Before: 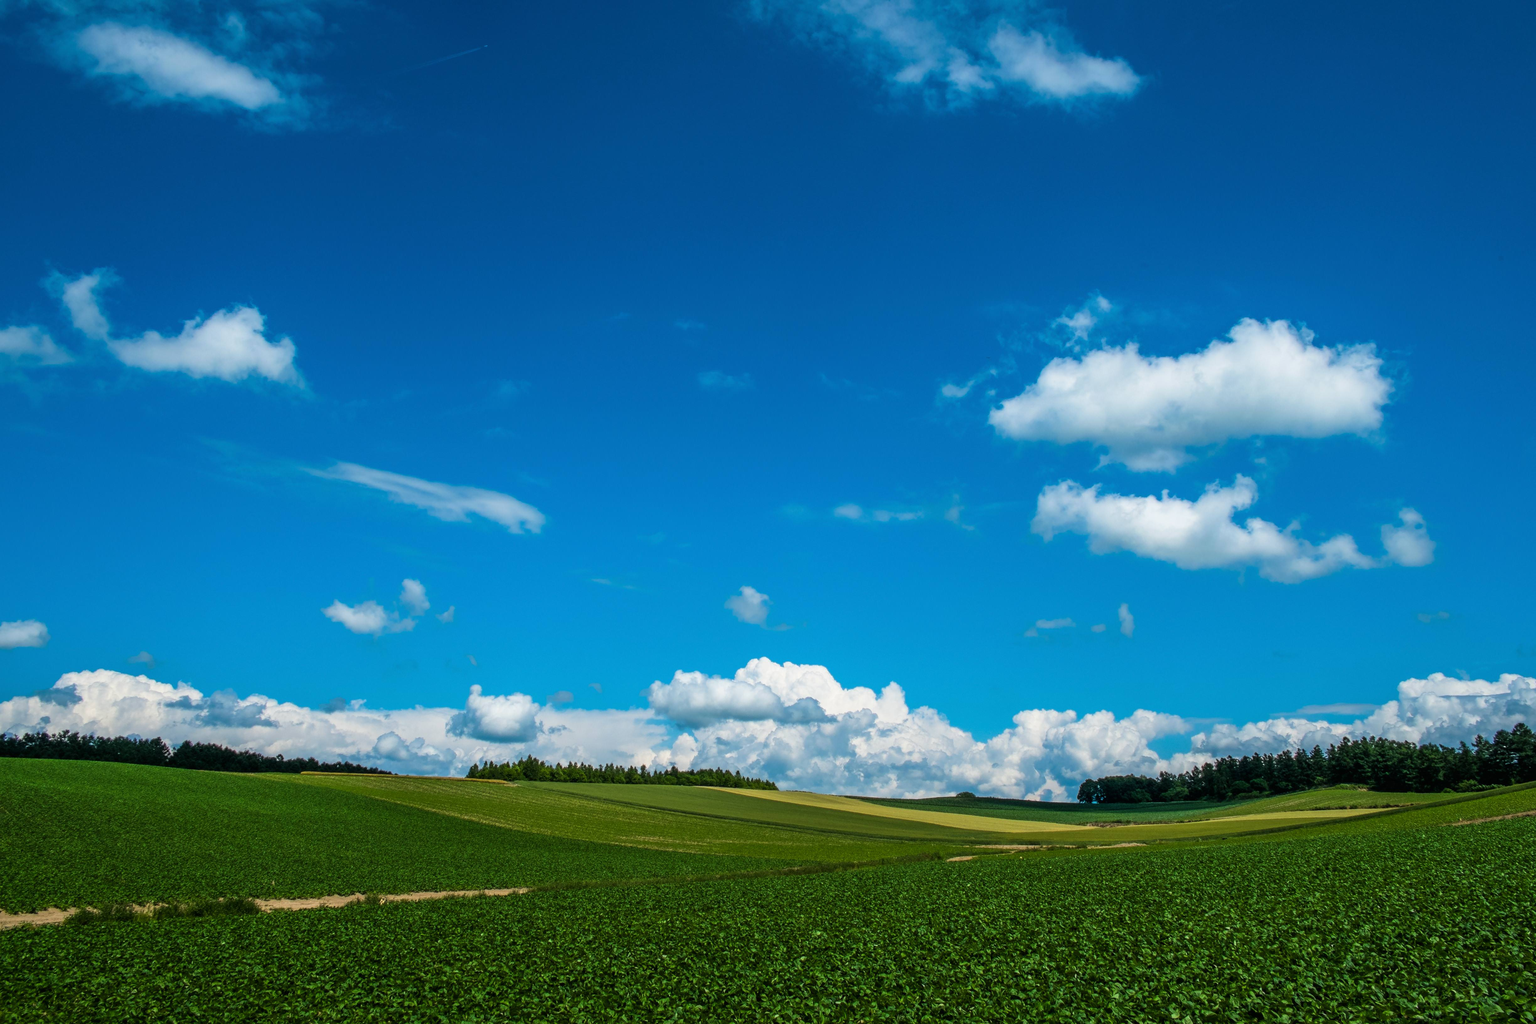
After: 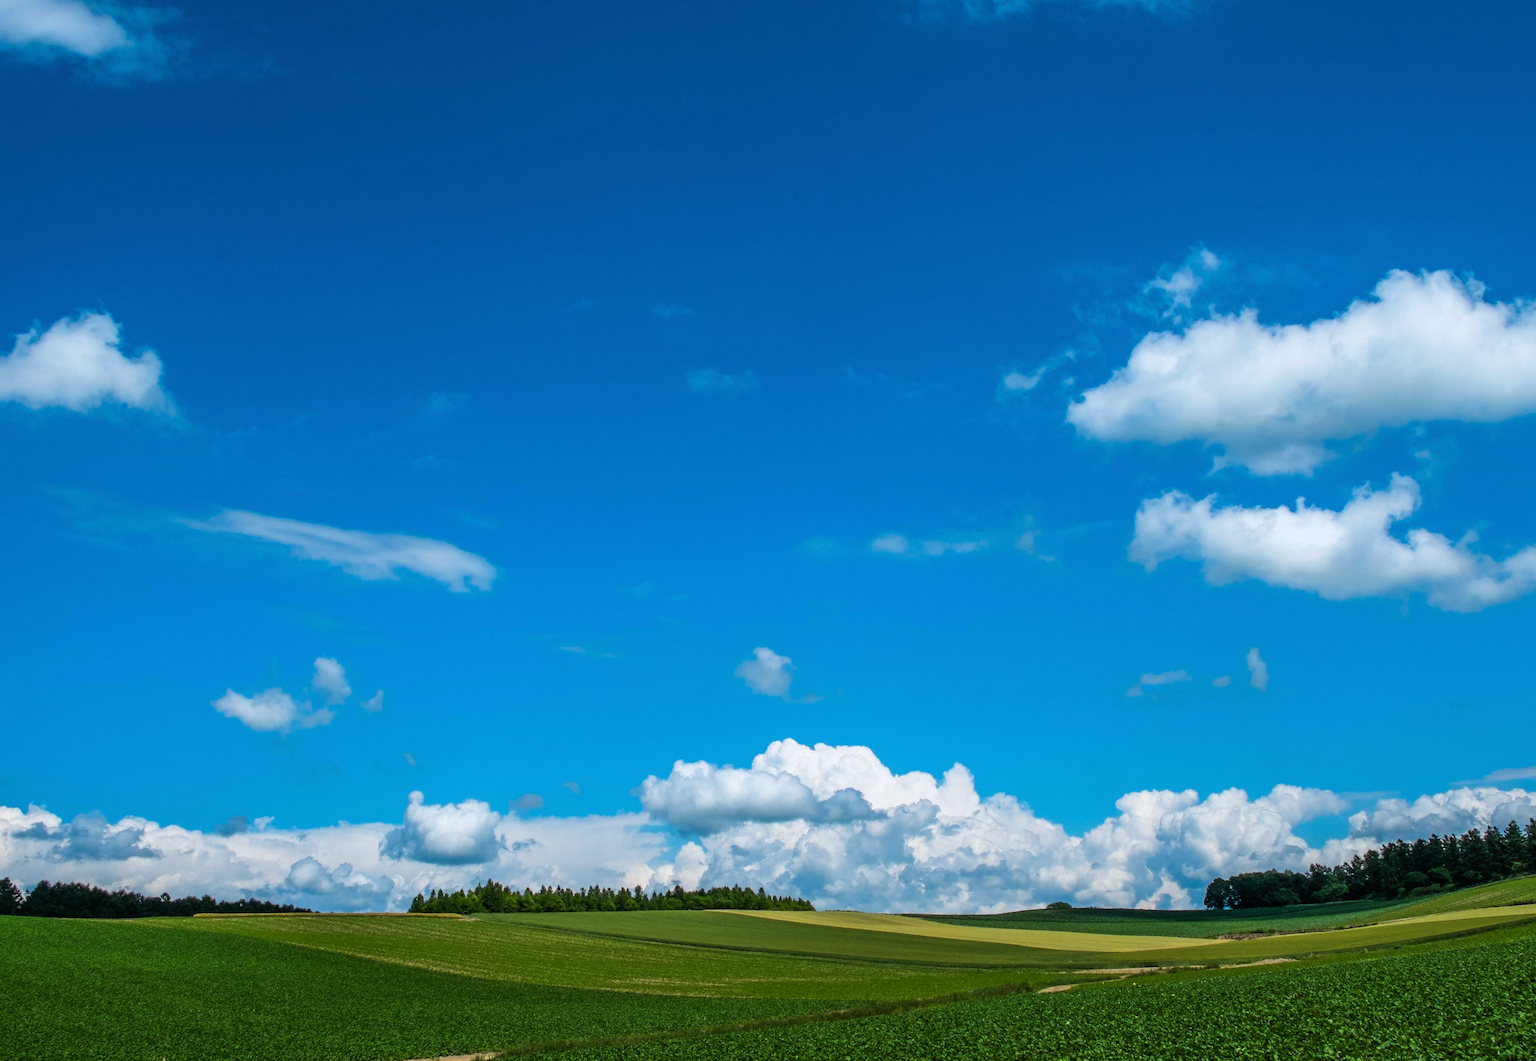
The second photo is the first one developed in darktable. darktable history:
rotate and perspective: rotation -2.56°, automatic cropping off
crop and rotate: left 11.831%, top 11.346%, right 13.429%, bottom 13.899%
white balance: red 0.98, blue 1.034
